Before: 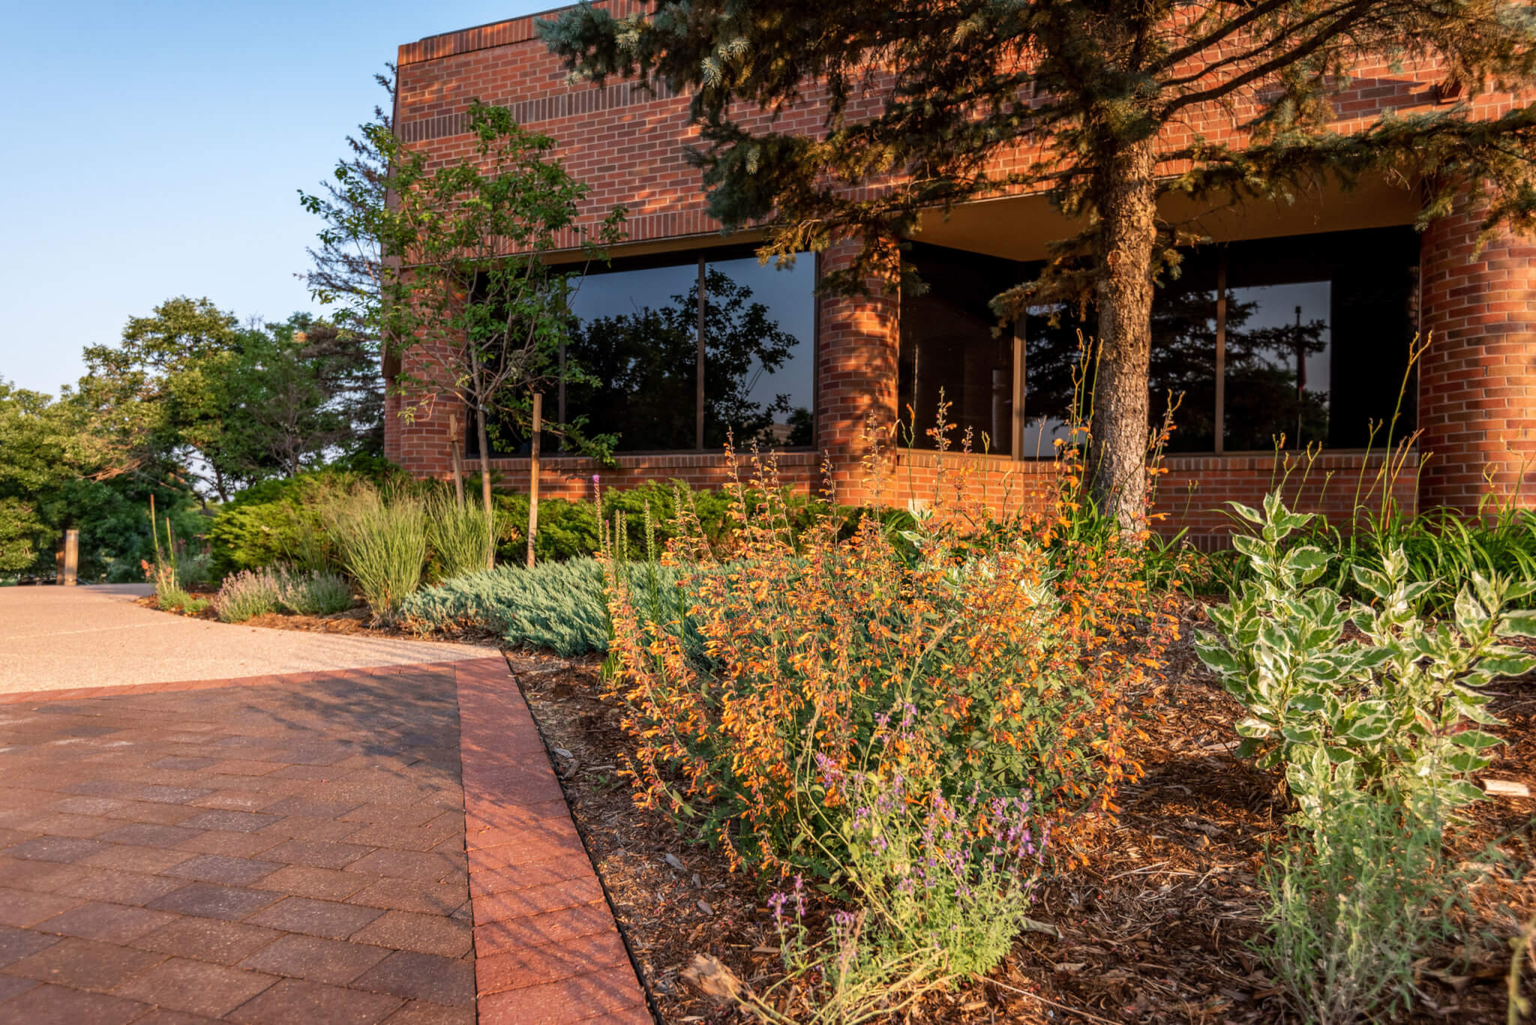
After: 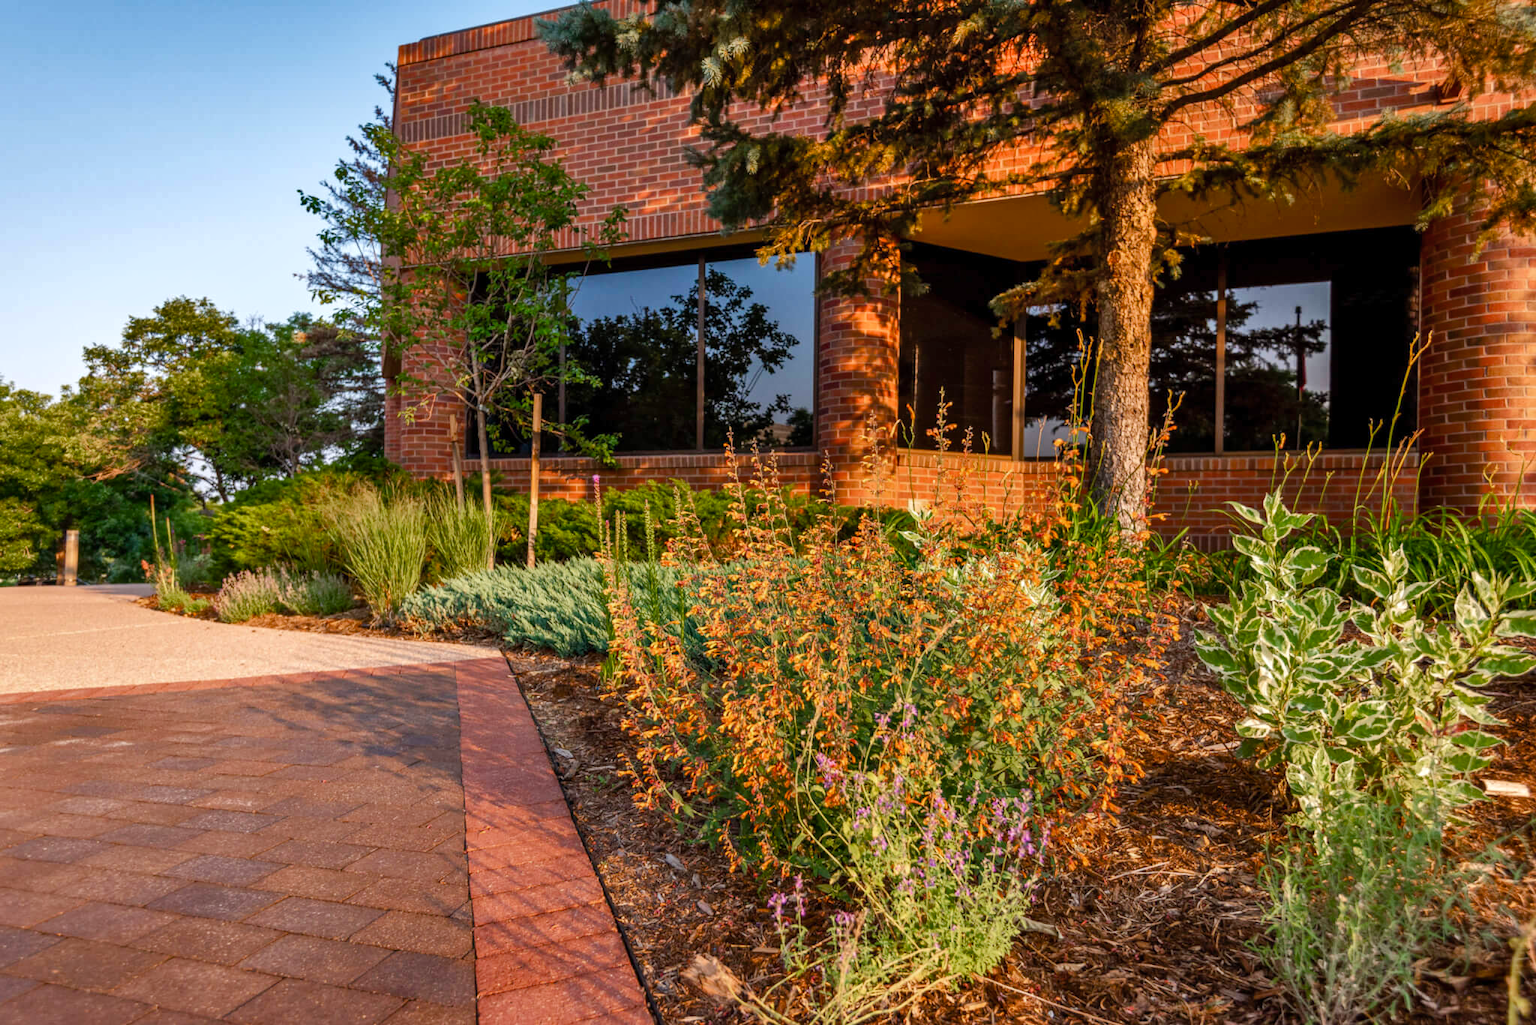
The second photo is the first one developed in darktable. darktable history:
shadows and highlights: shadows 52.42, soften with gaussian
color balance rgb: linear chroma grading › shadows 32%, linear chroma grading › global chroma -2%, linear chroma grading › mid-tones 4%, perceptual saturation grading › global saturation -2%, perceptual saturation grading › highlights -8%, perceptual saturation grading › mid-tones 8%, perceptual saturation grading › shadows 4%, perceptual brilliance grading › highlights 8%, perceptual brilliance grading › mid-tones 4%, perceptual brilliance grading › shadows 2%, global vibrance 16%, saturation formula JzAzBz (2021)
color zones: curves: ch0 [(0, 0.444) (0.143, 0.442) (0.286, 0.441) (0.429, 0.441) (0.571, 0.441) (0.714, 0.441) (0.857, 0.442) (1, 0.444)]
